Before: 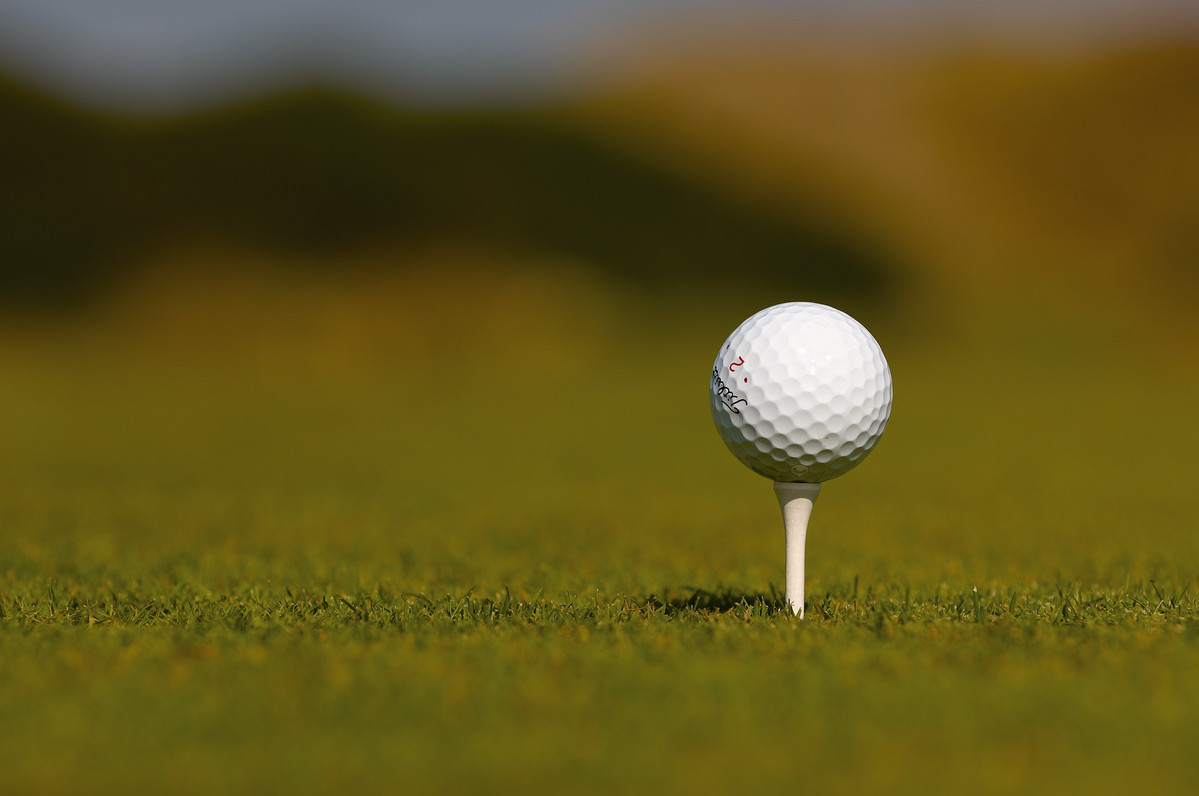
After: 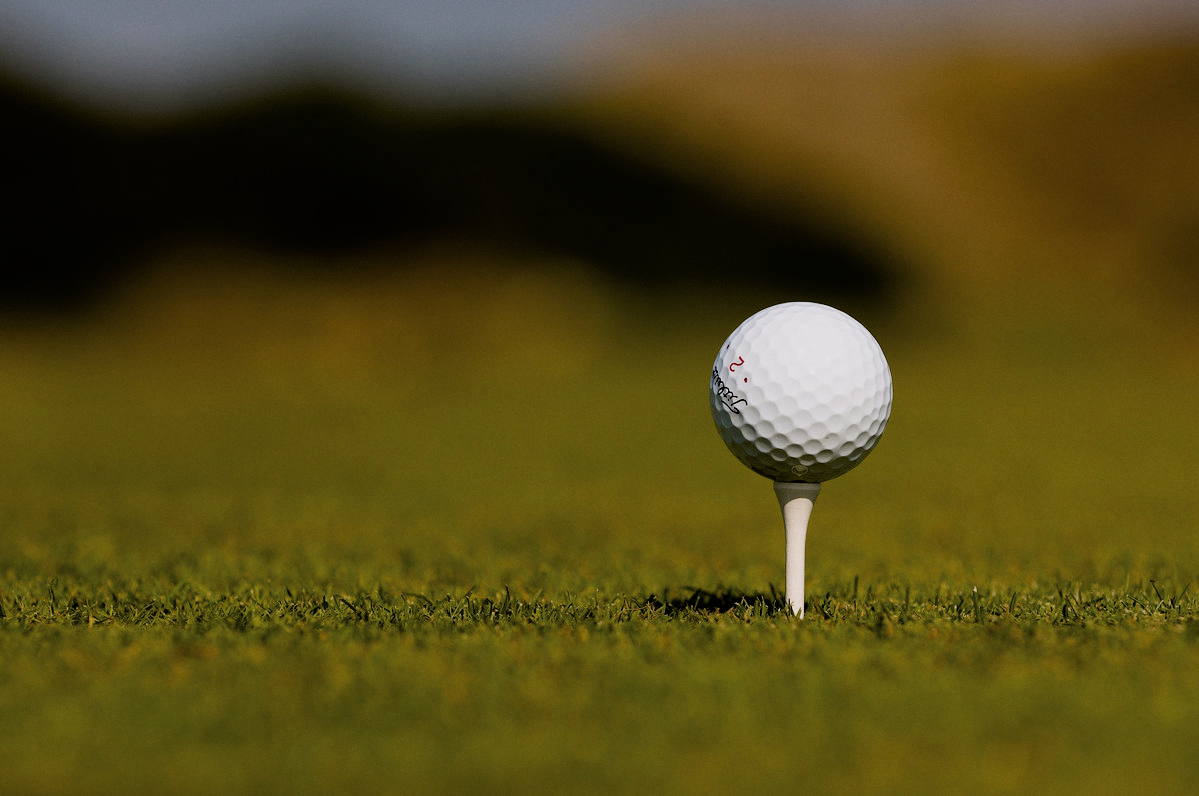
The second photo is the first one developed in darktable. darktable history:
white balance: red 1.009, blue 1.027
filmic rgb: black relative exposure -5 EV, hardness 2.88, contrast 1.3, highlights saturation mix -30%
grain: coarseness 0.09 ISO, strength 10%
